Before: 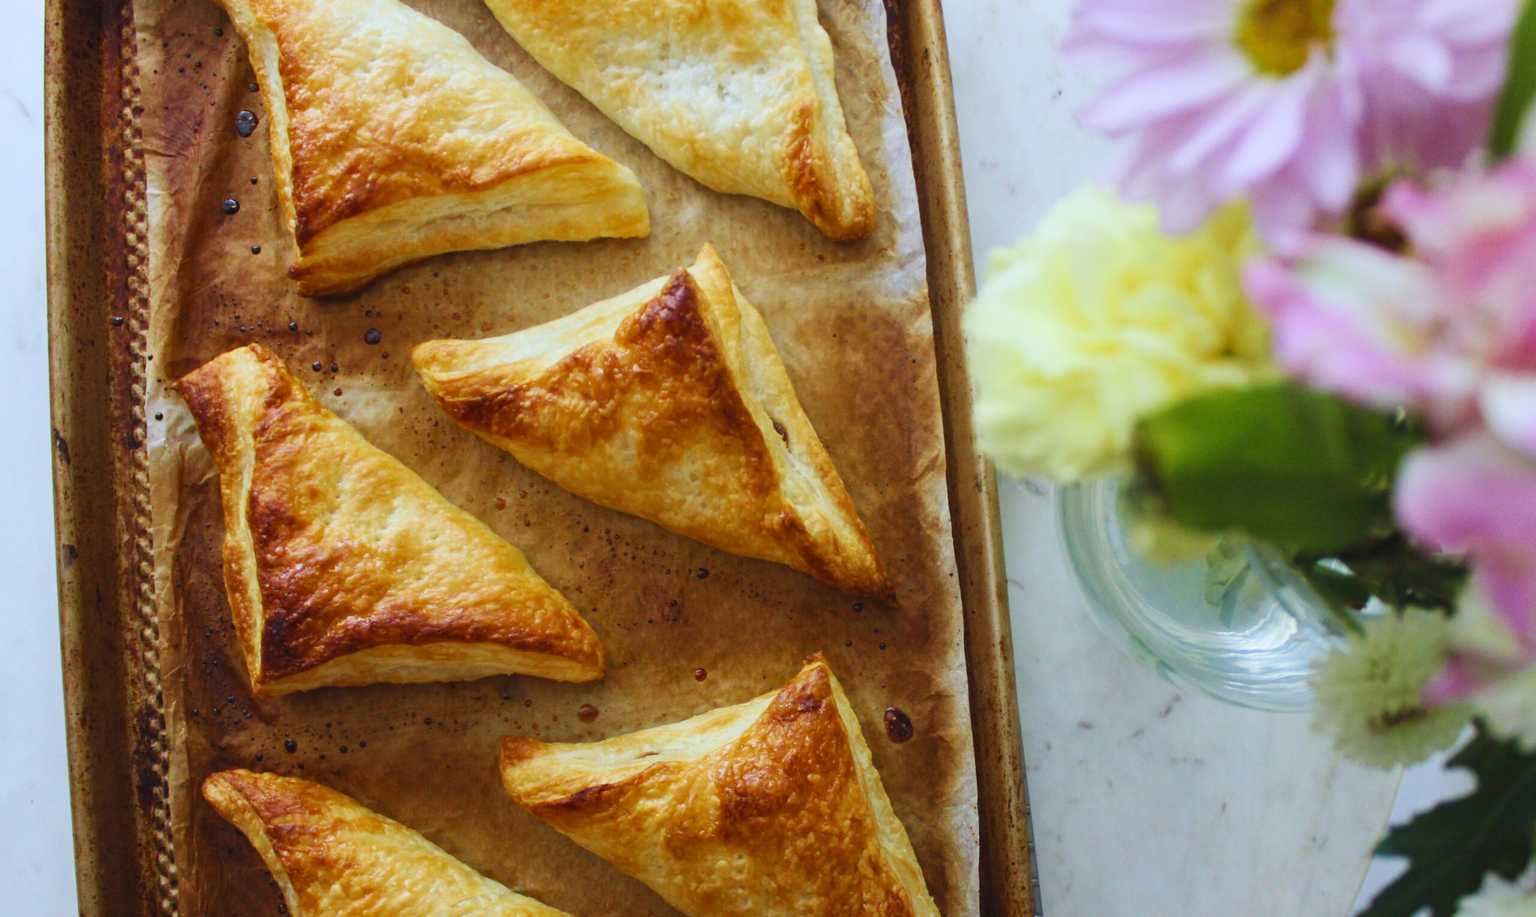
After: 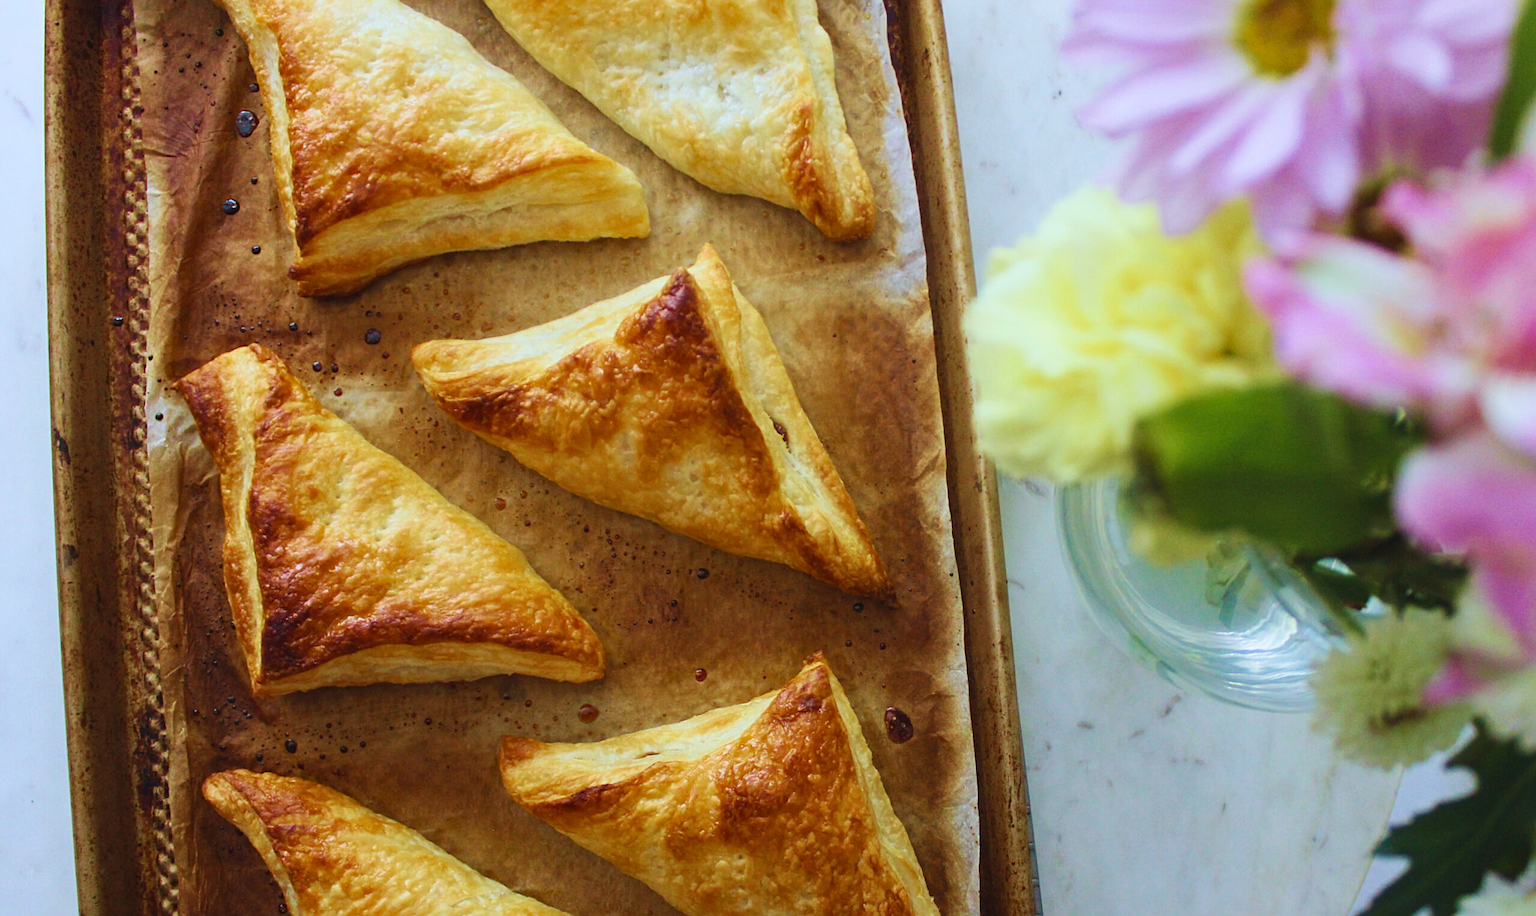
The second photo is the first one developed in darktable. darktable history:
velvia: on, module defaults
sharpen: radius 2.167, amount 0.381, threshold 0
